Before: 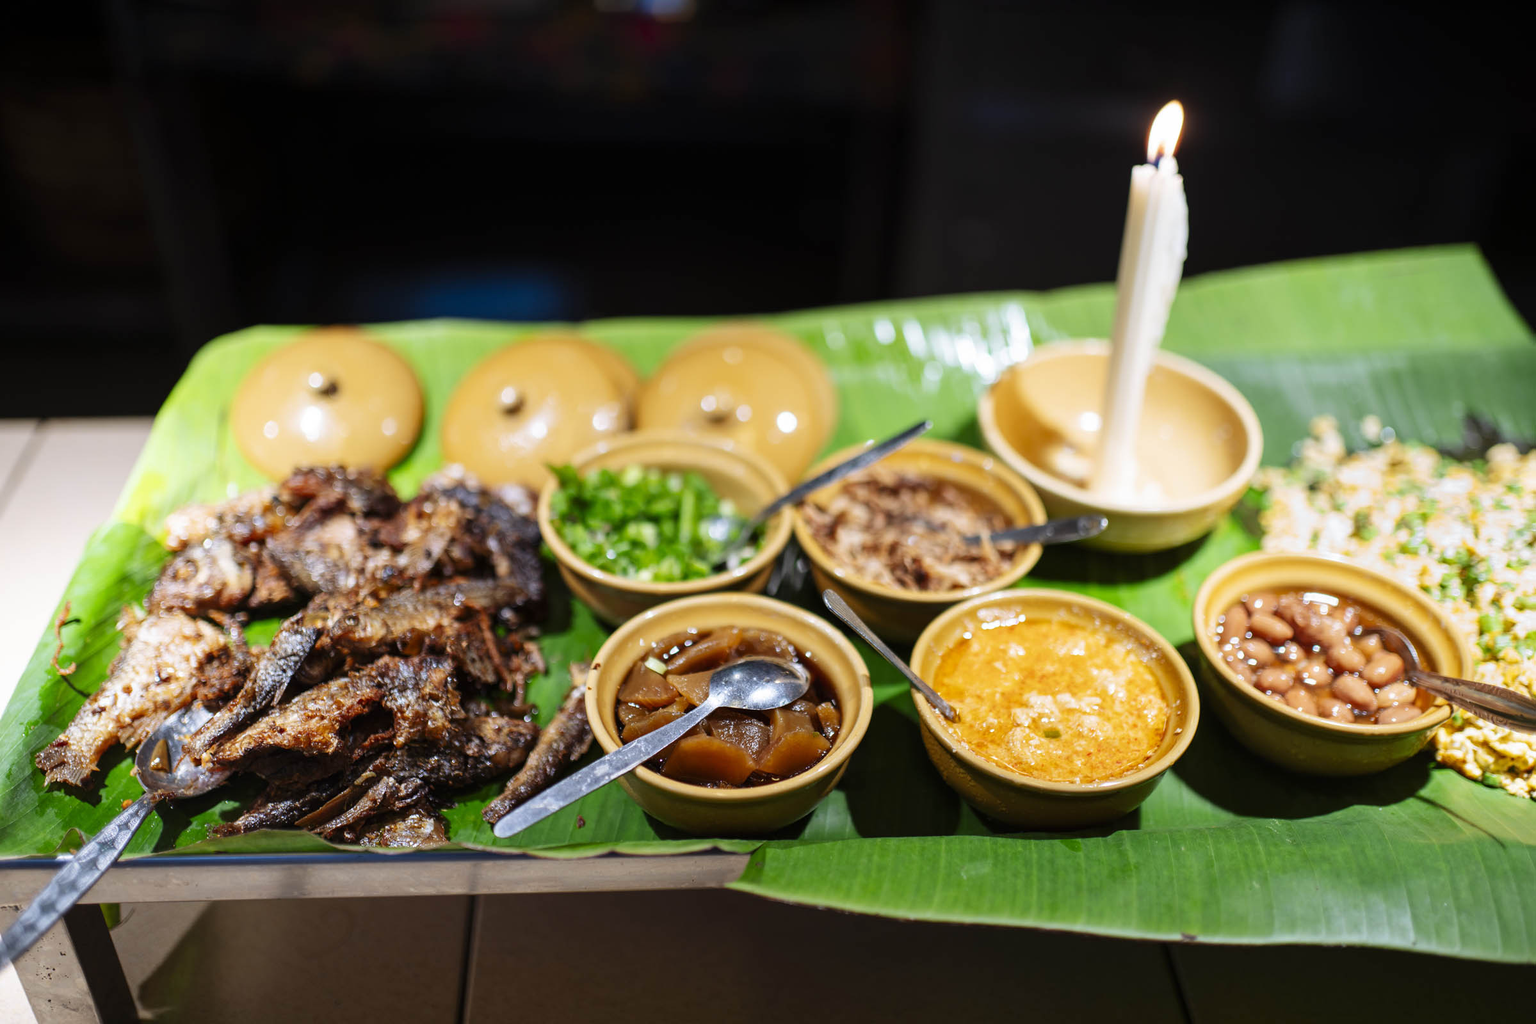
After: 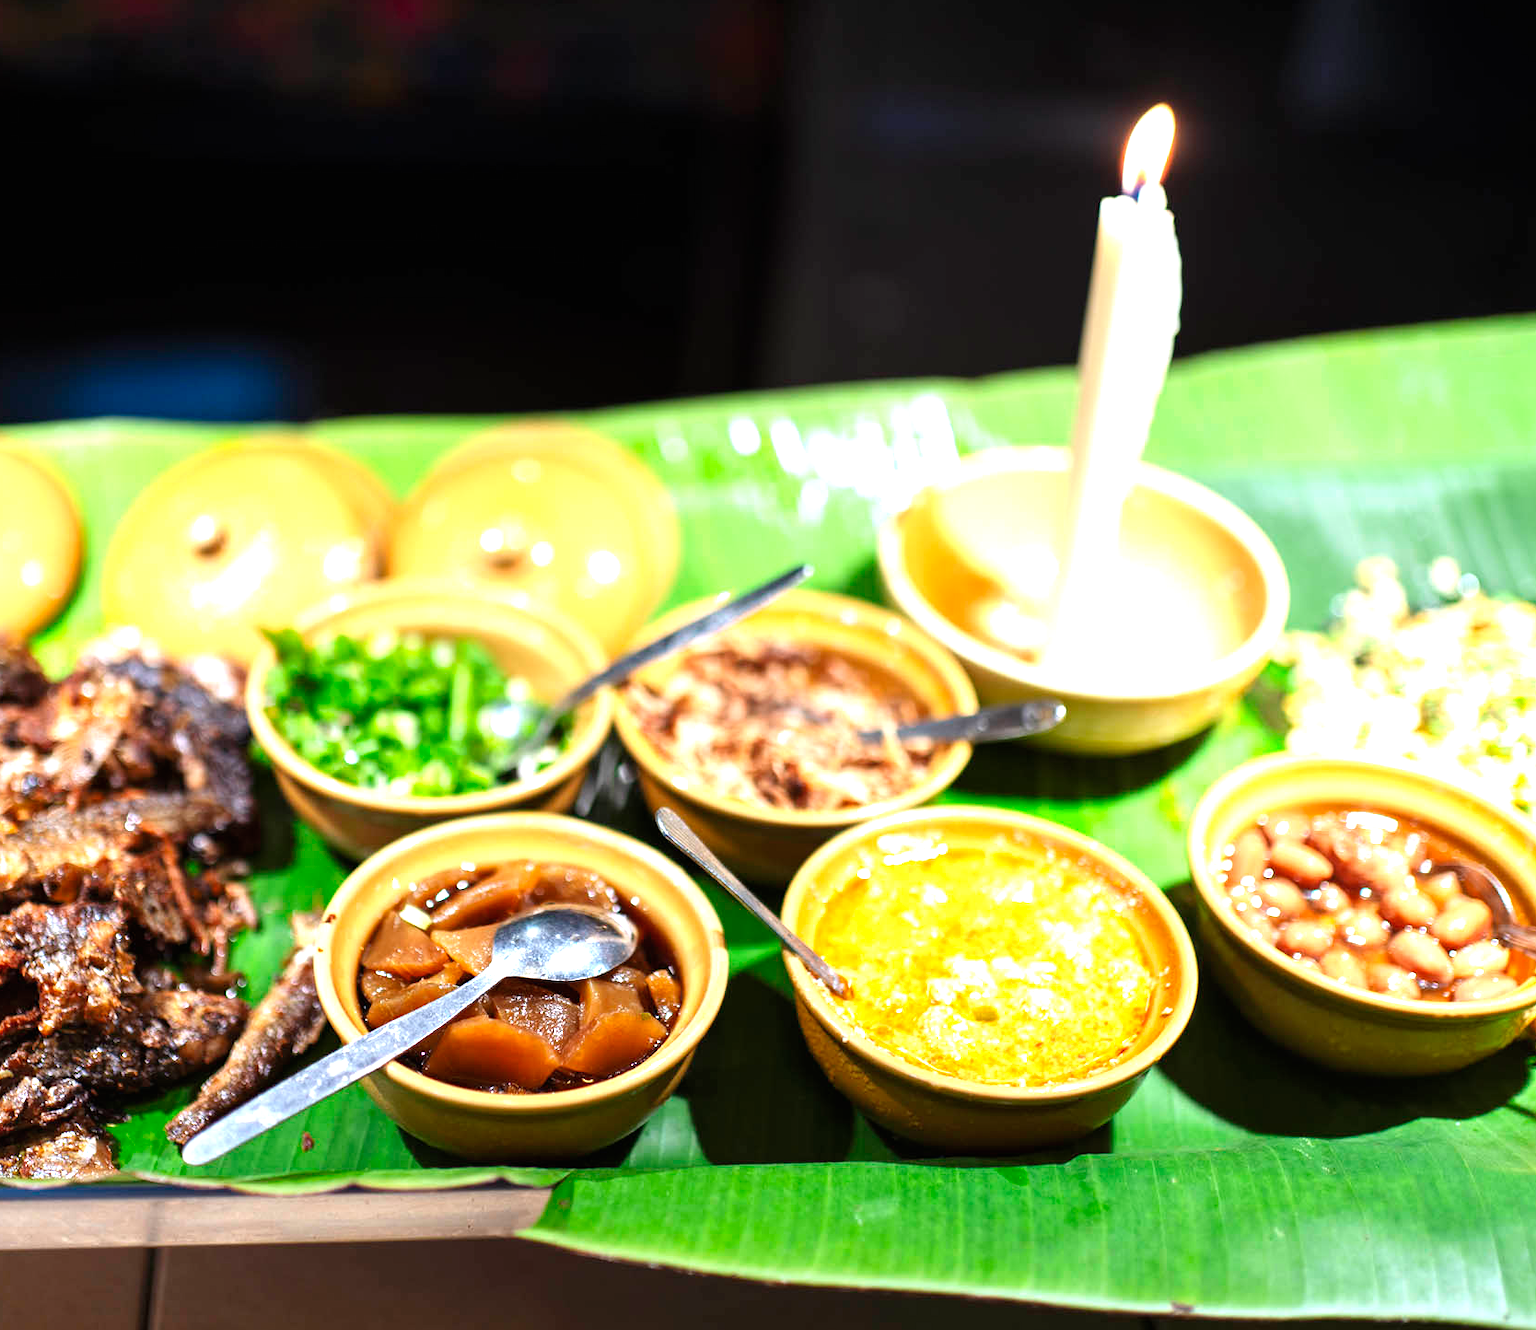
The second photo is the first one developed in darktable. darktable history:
crop and rotate: left 23.893%, top 2.753%, right 6.564%, bottom 6.921%
exposure: black level correction 0, exposure 1.097 EV, compensate highlight preservation false
